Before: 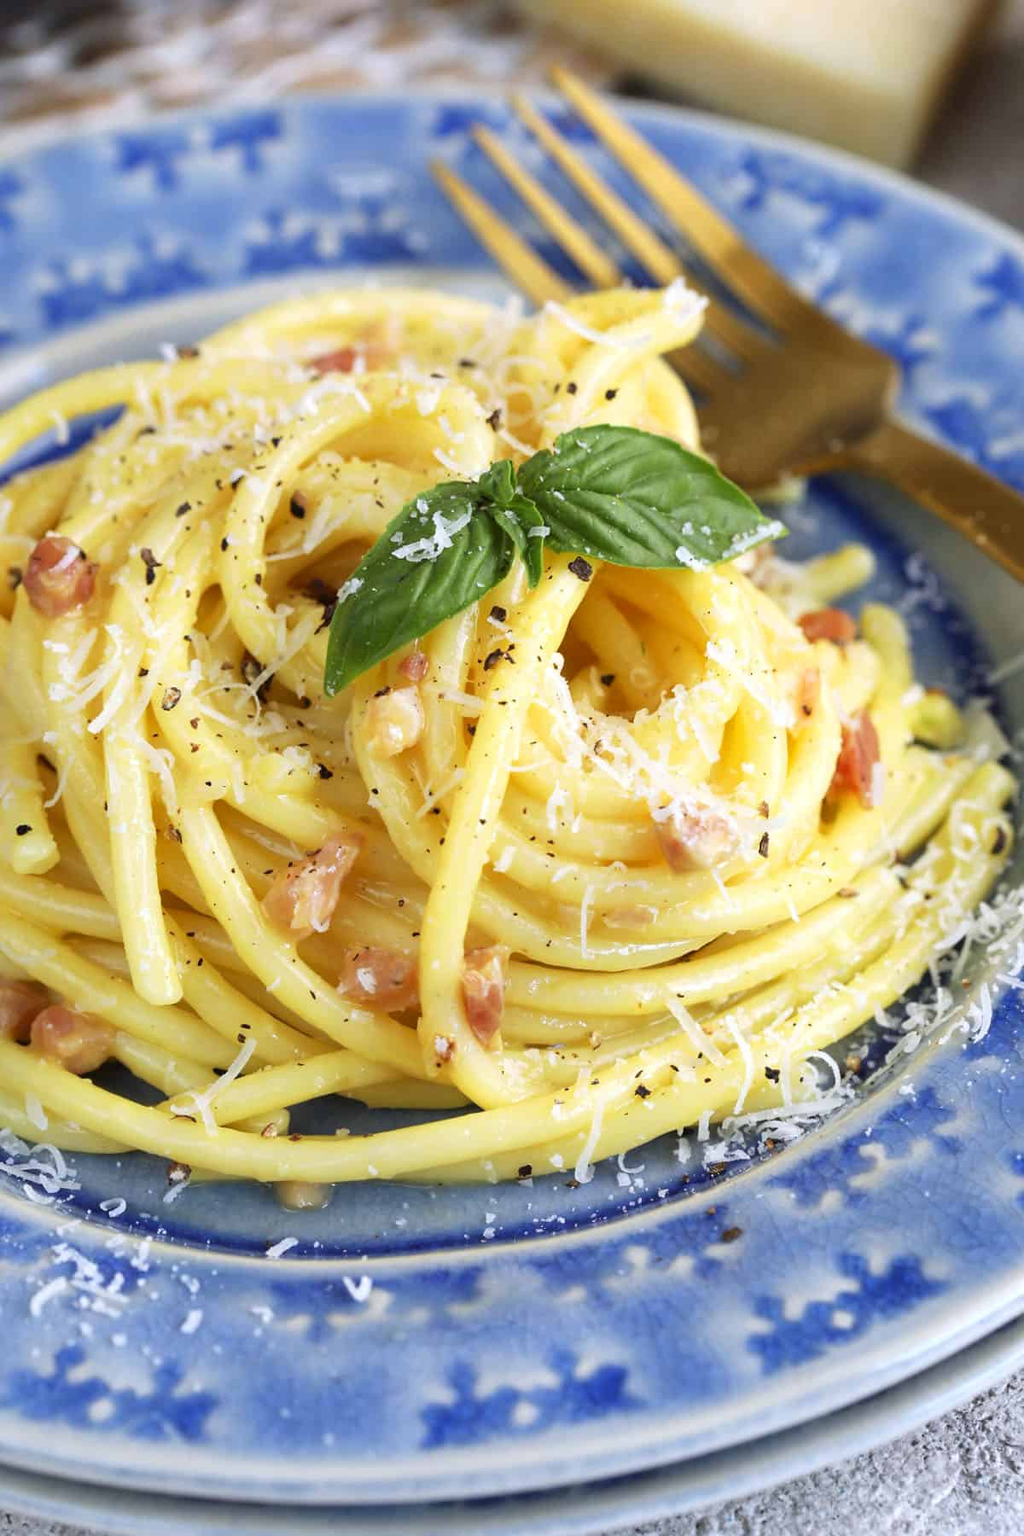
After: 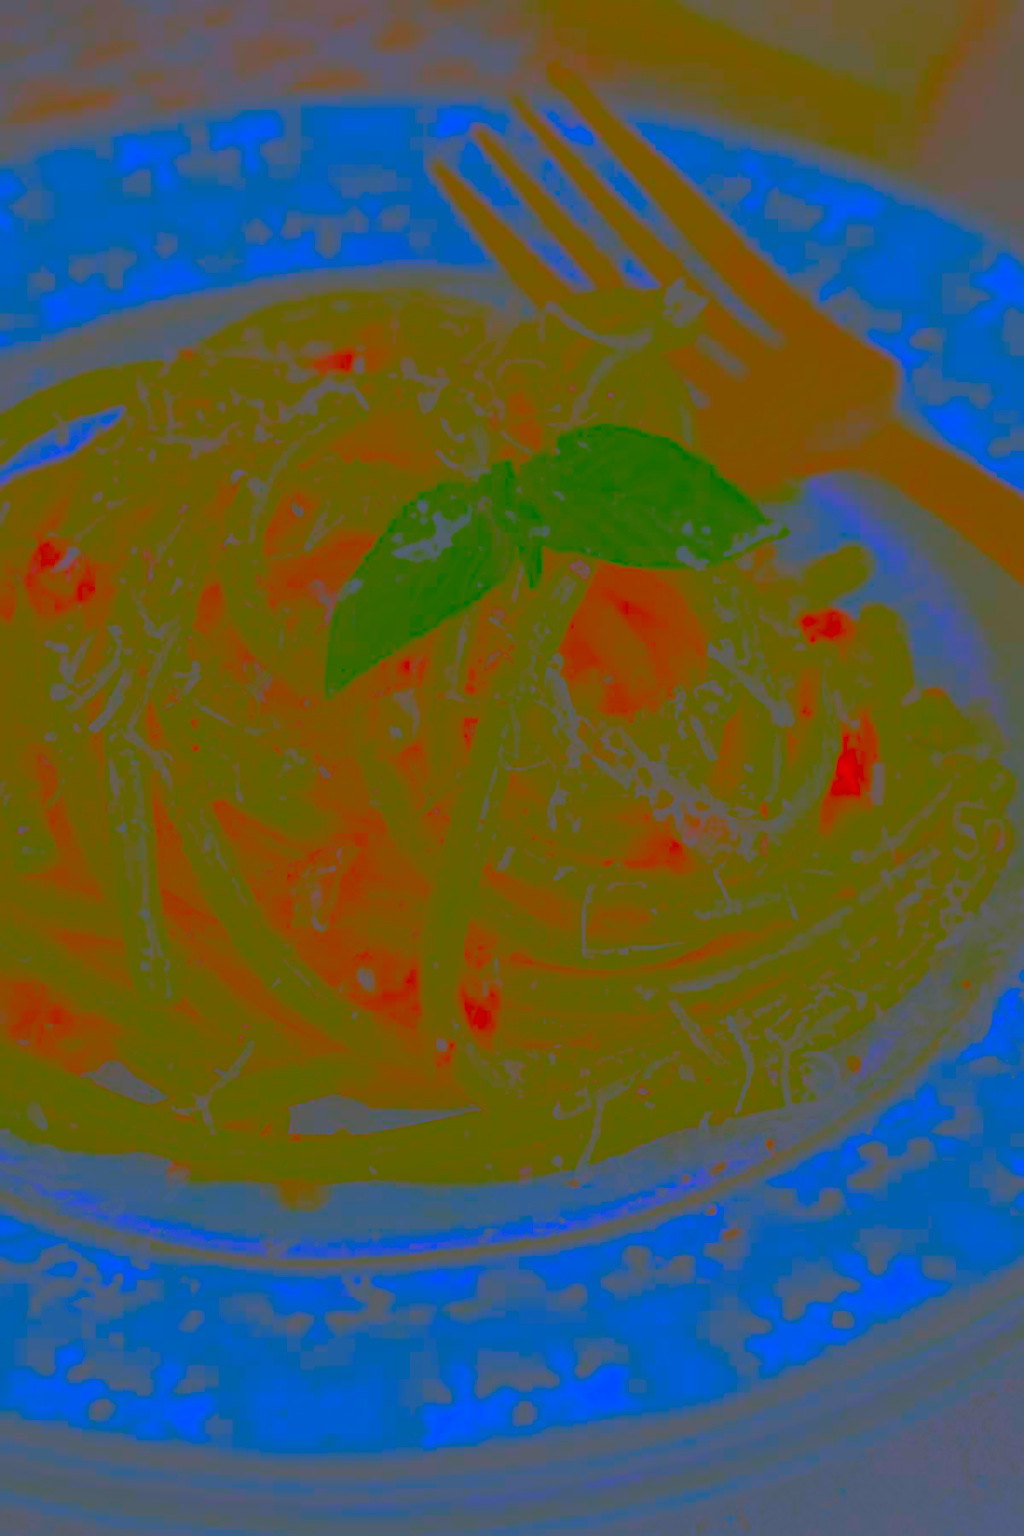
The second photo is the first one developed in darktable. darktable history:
contrast brightness saturation: contrast -0.98, brightness -0.177, saturation 0.76
local contrast: on, module defaults
